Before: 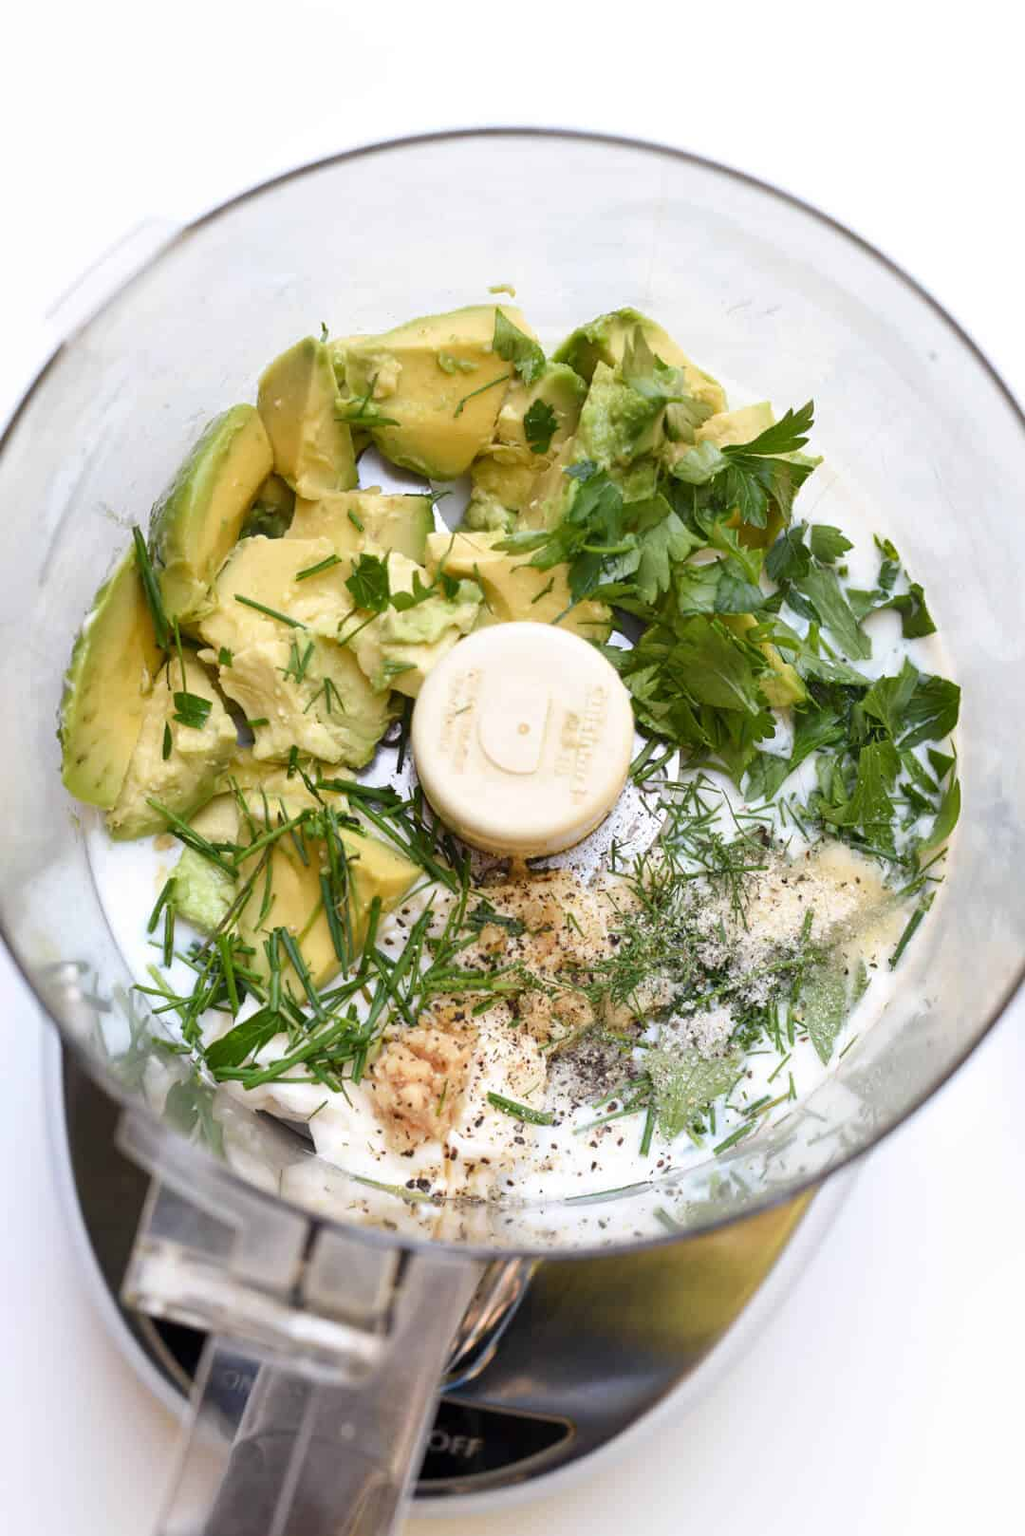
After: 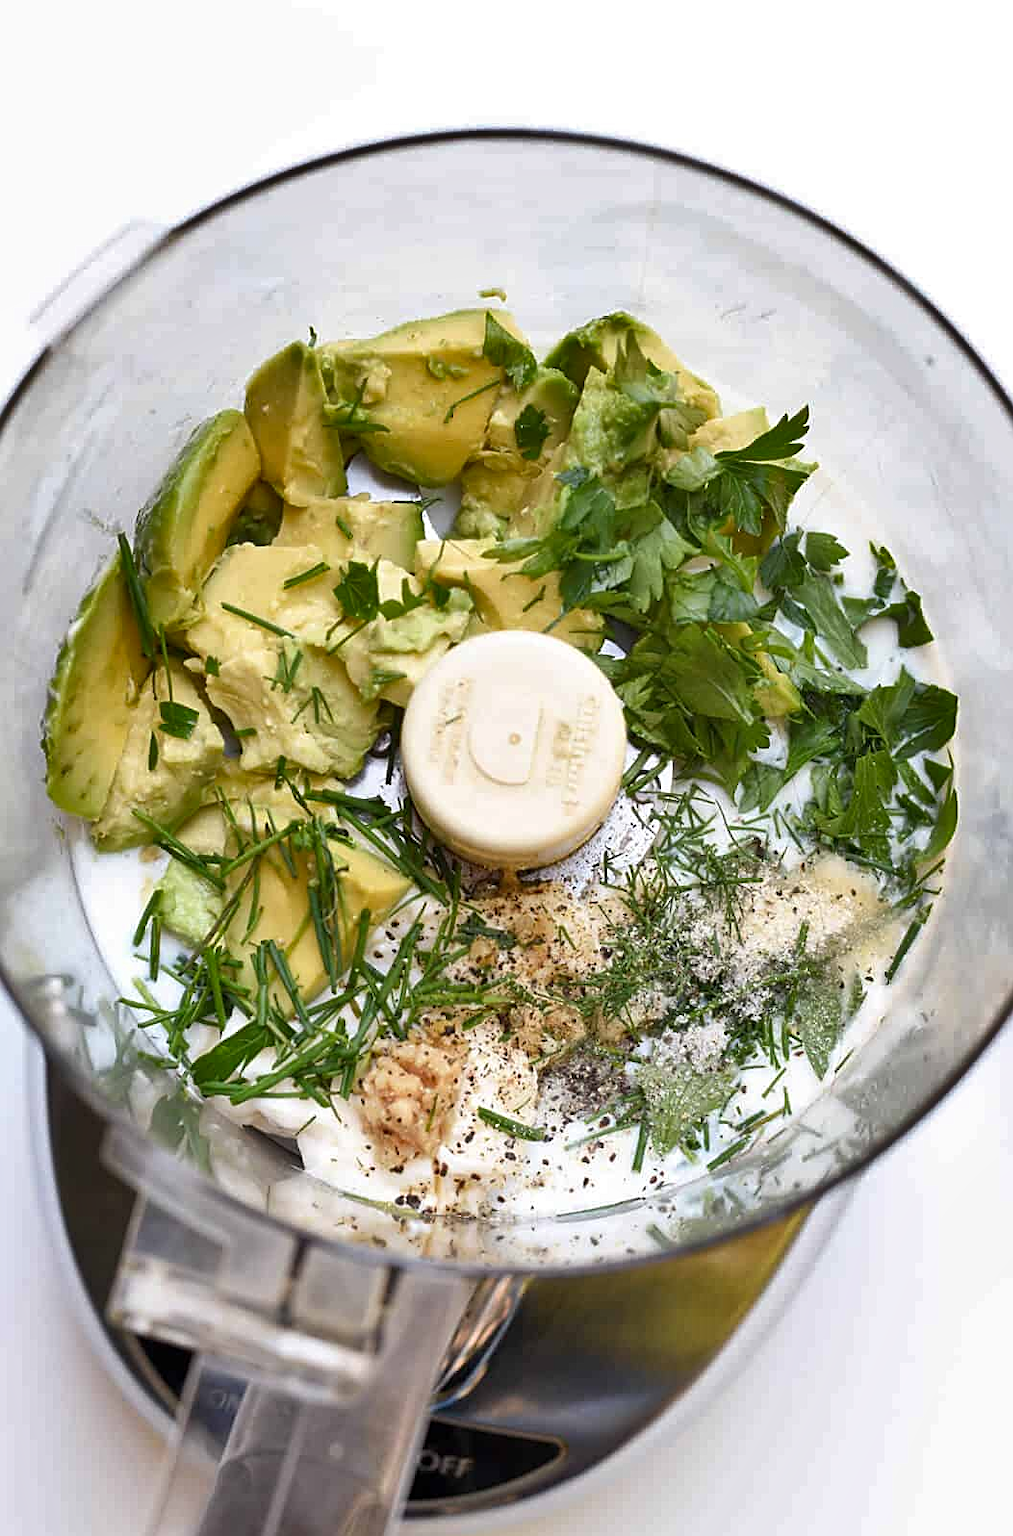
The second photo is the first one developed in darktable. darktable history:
crop and rotate: left 1.737%, right 0.713%, bottom 1.308%
sharpen: on, module defaults
shadows and highlights: radius 108.55, shadows 23.3, highlights -58.09, low approximation 0.01, soften with gaussian
